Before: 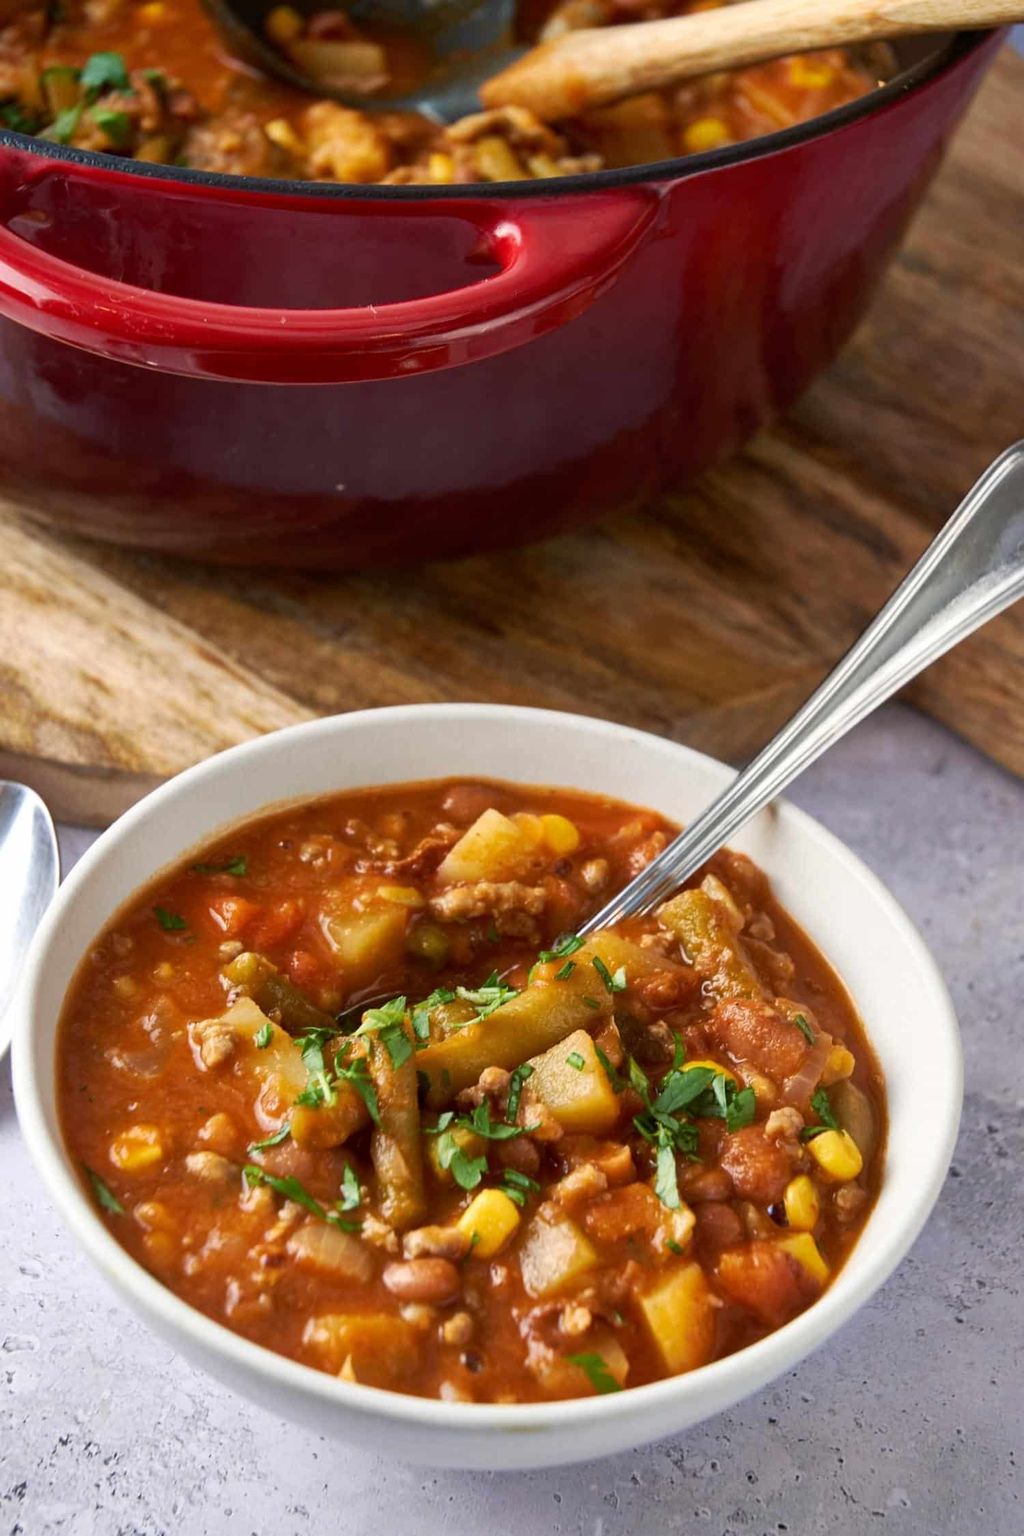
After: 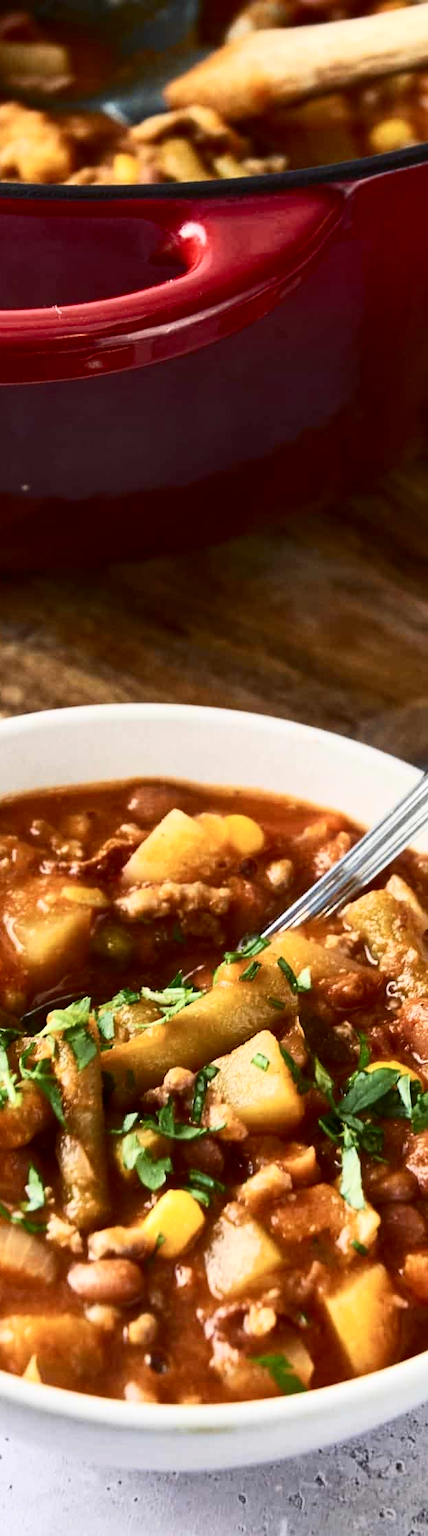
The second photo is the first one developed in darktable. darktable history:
exposure: compensate highlight preservation false
contrast brightness saturation: contrast 0.374, brightness 0.1
crop: left 30.83%, right 27.322%
